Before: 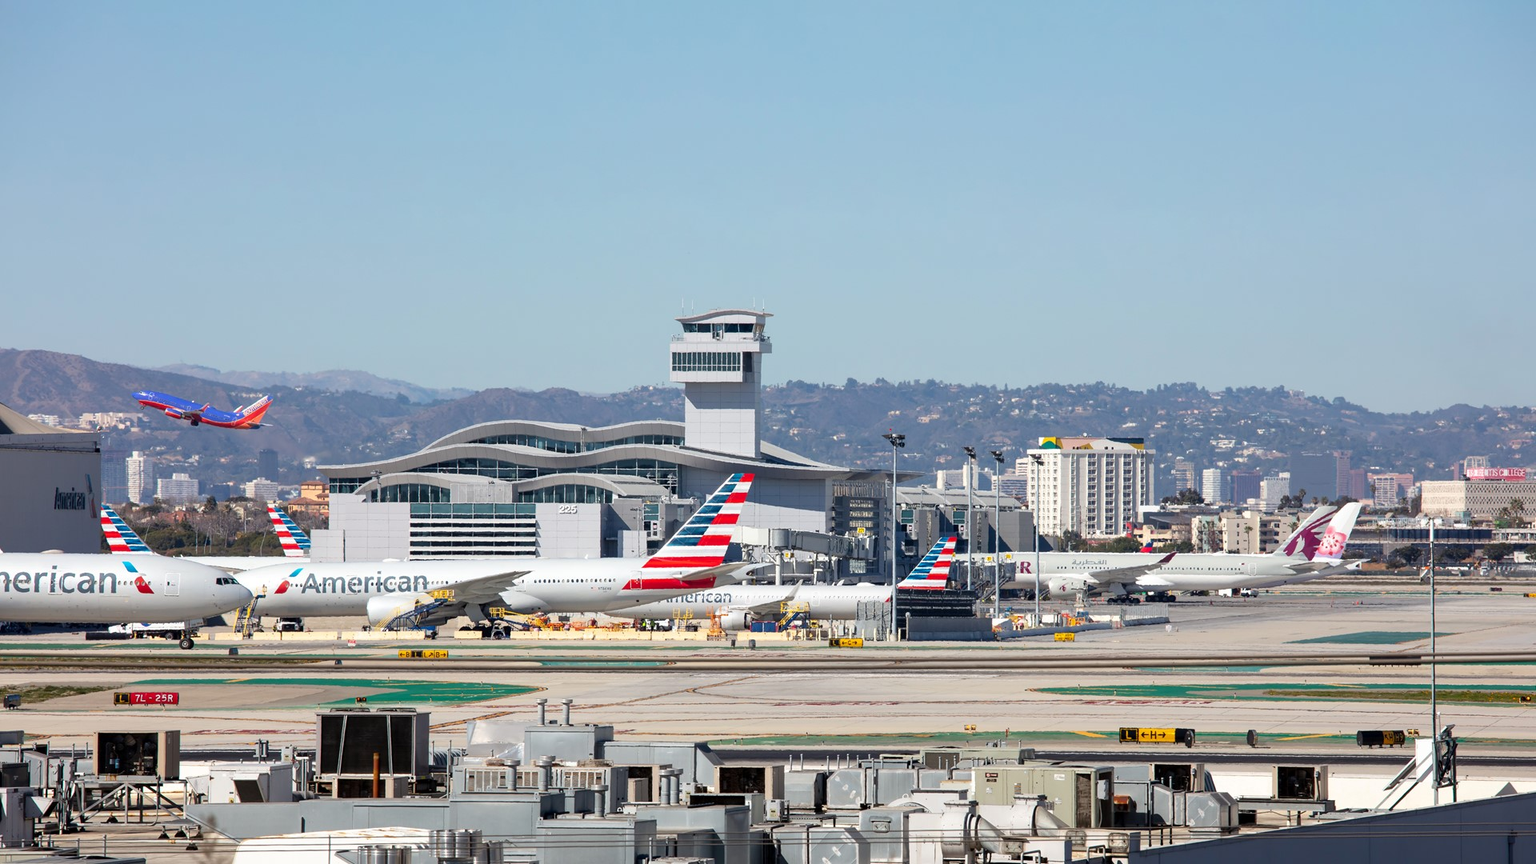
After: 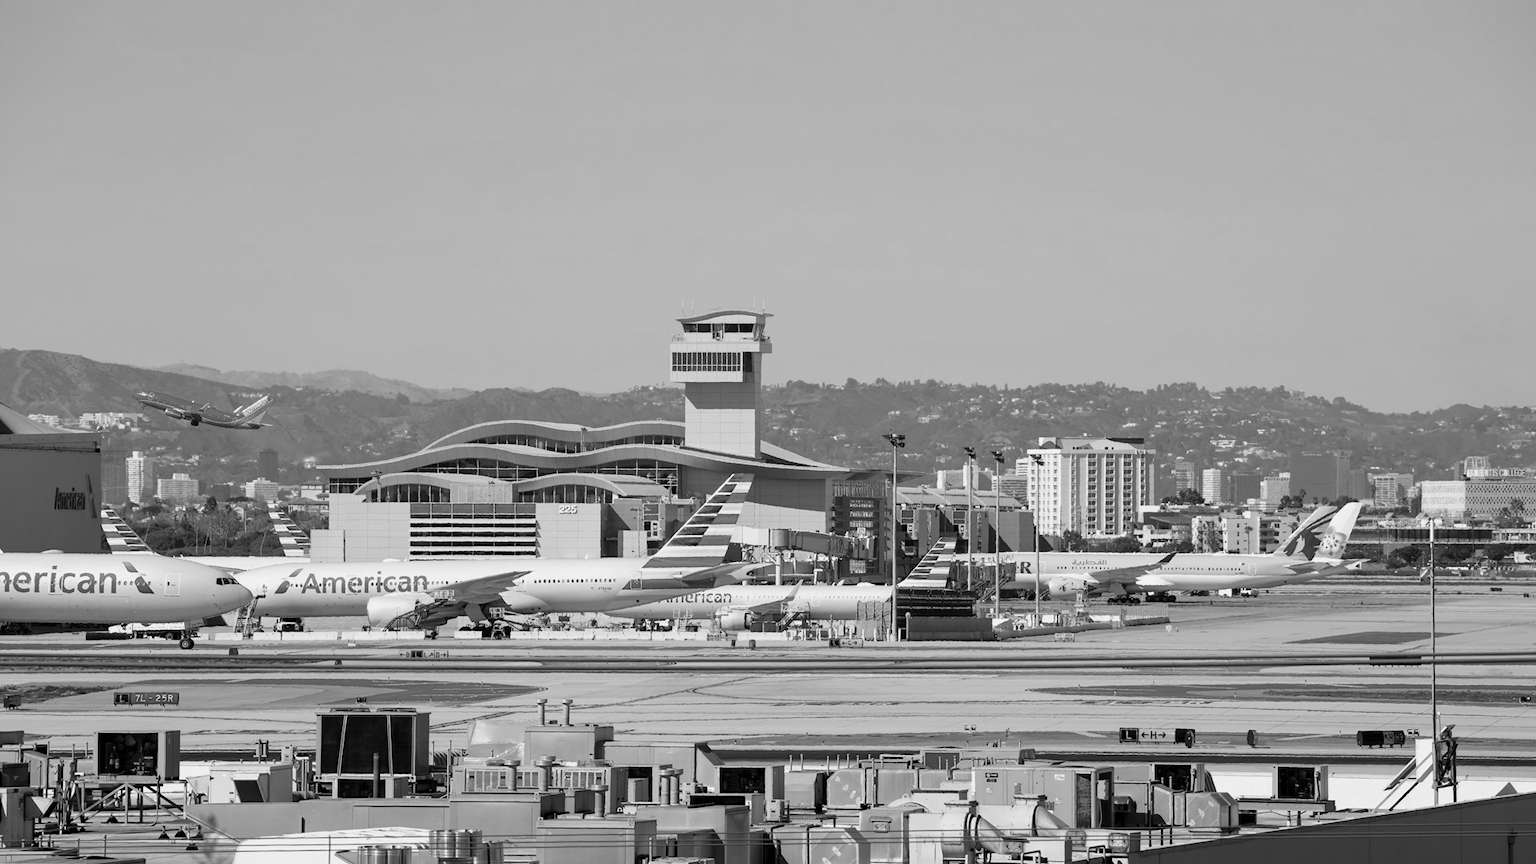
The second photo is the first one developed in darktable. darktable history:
monochrome: a 14.95, b -89.96
color correction: highlights a* 3.84, highlights b* 5.07
